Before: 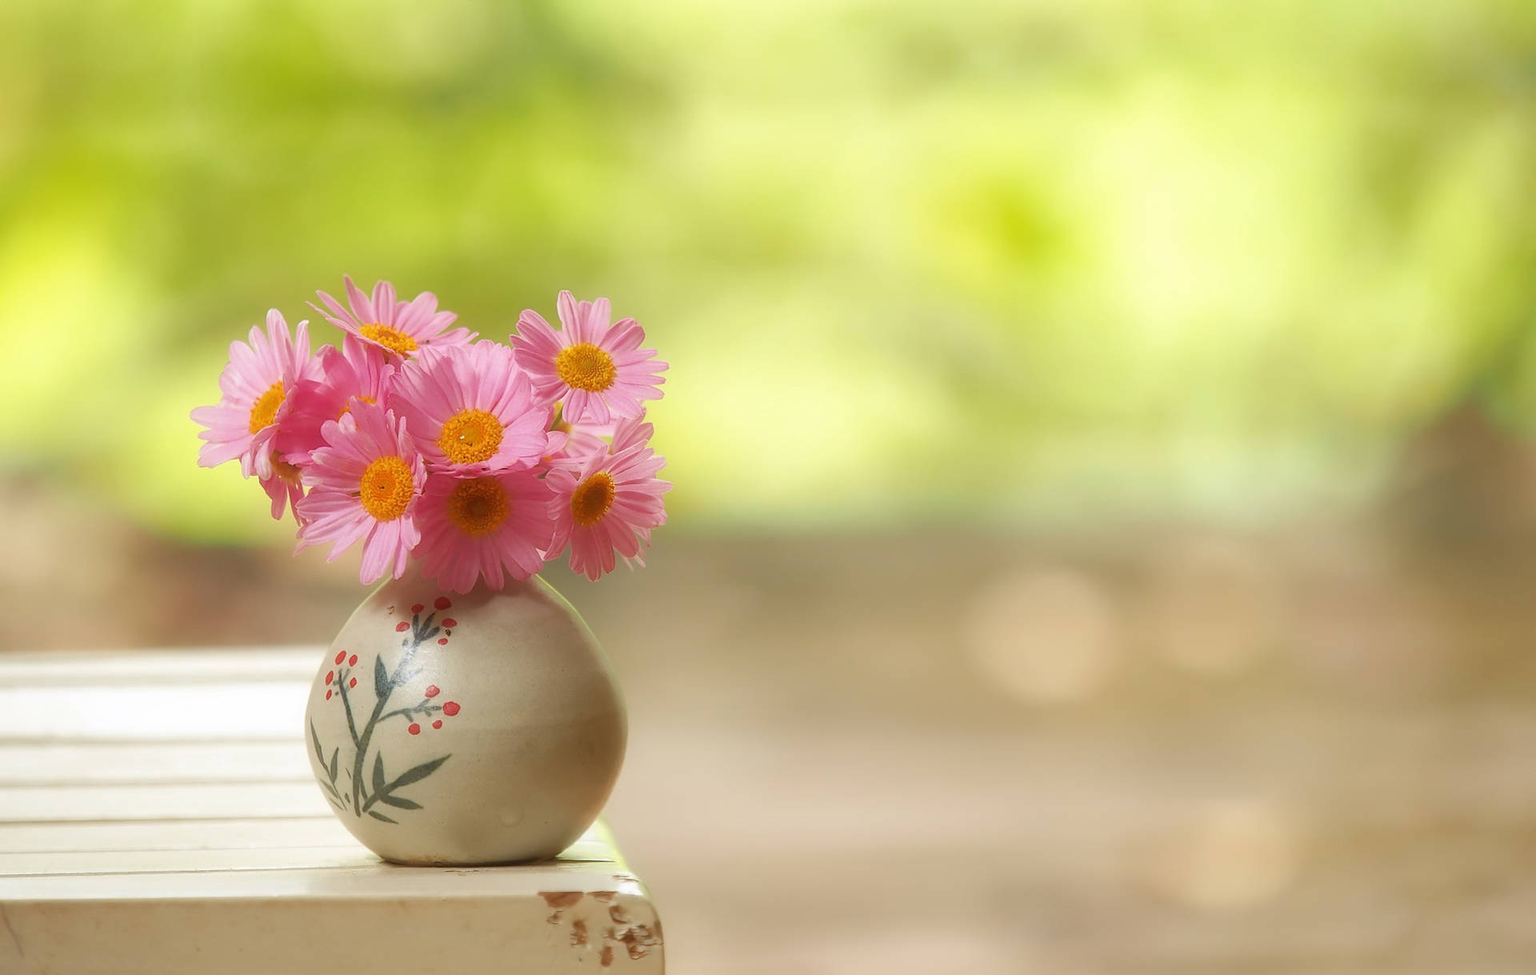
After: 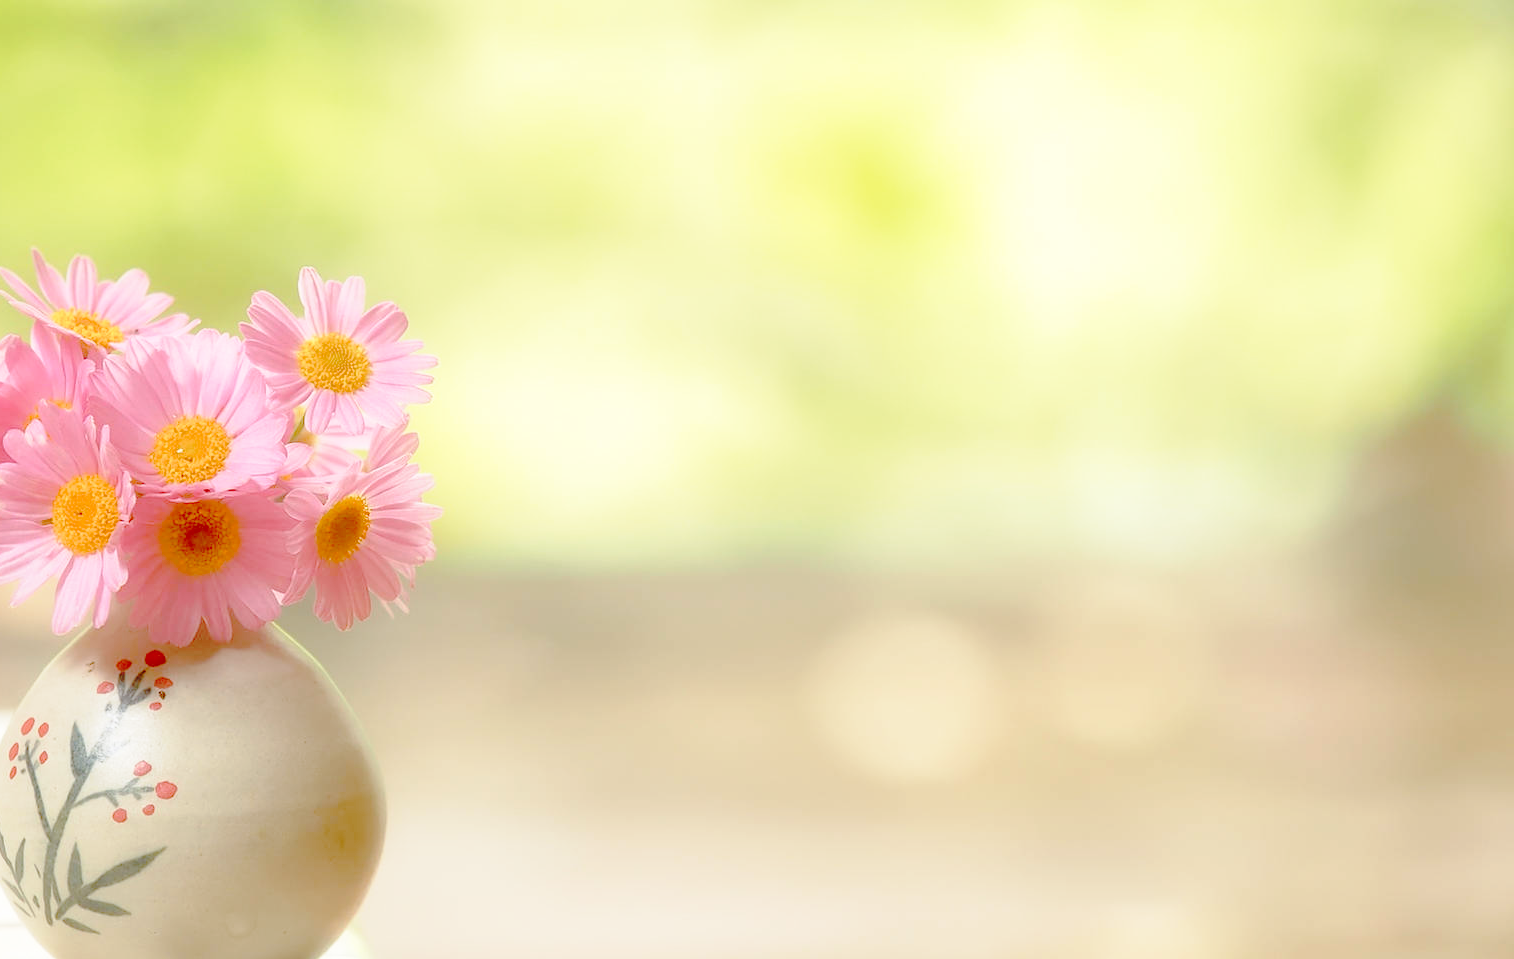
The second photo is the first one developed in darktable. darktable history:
base curve: curves: ch0 [(0, 0) (0.028, 0.03) (0.121, 0.232) (0.46, 0.748) (0.859, 0.968) (1, 1)], preserve colors none
tone curve: curves: ch0 [(0, 0) (0.003, 0.019) (0.011, 0.019) (0.025, 0.023) (0.044, 0.032) (0.069, 0.046) (0.1, 0.073) (0.136, 0.129) (0.177, 0.207) (0.224, 0.295) (0.277, 0.394) (0.335, 0.48) (0.399, 0.524) (0.468, 0.575) (0.543, 0.628) (0.623, 0.684) (0.709, 0.739) (0.801, 0.808) (0.898, 0.9) (1, 1)], preserve colors none
crop and rotate: left 20.74%, top 7.912%, right 0.375%, bottom 13.378%
